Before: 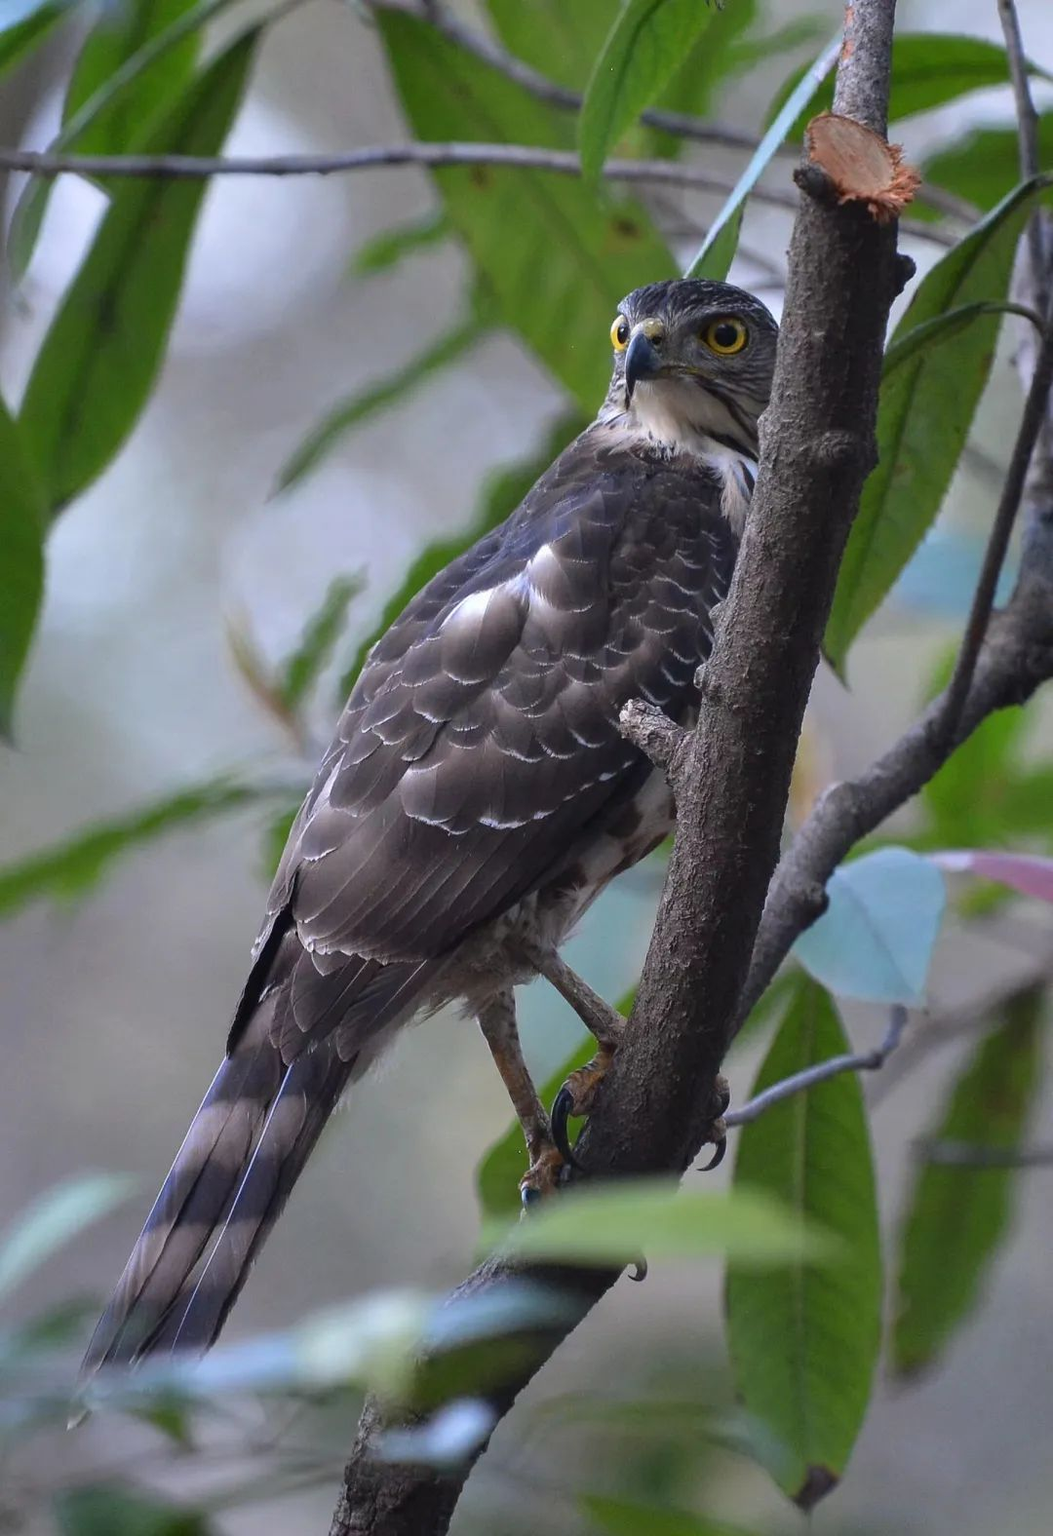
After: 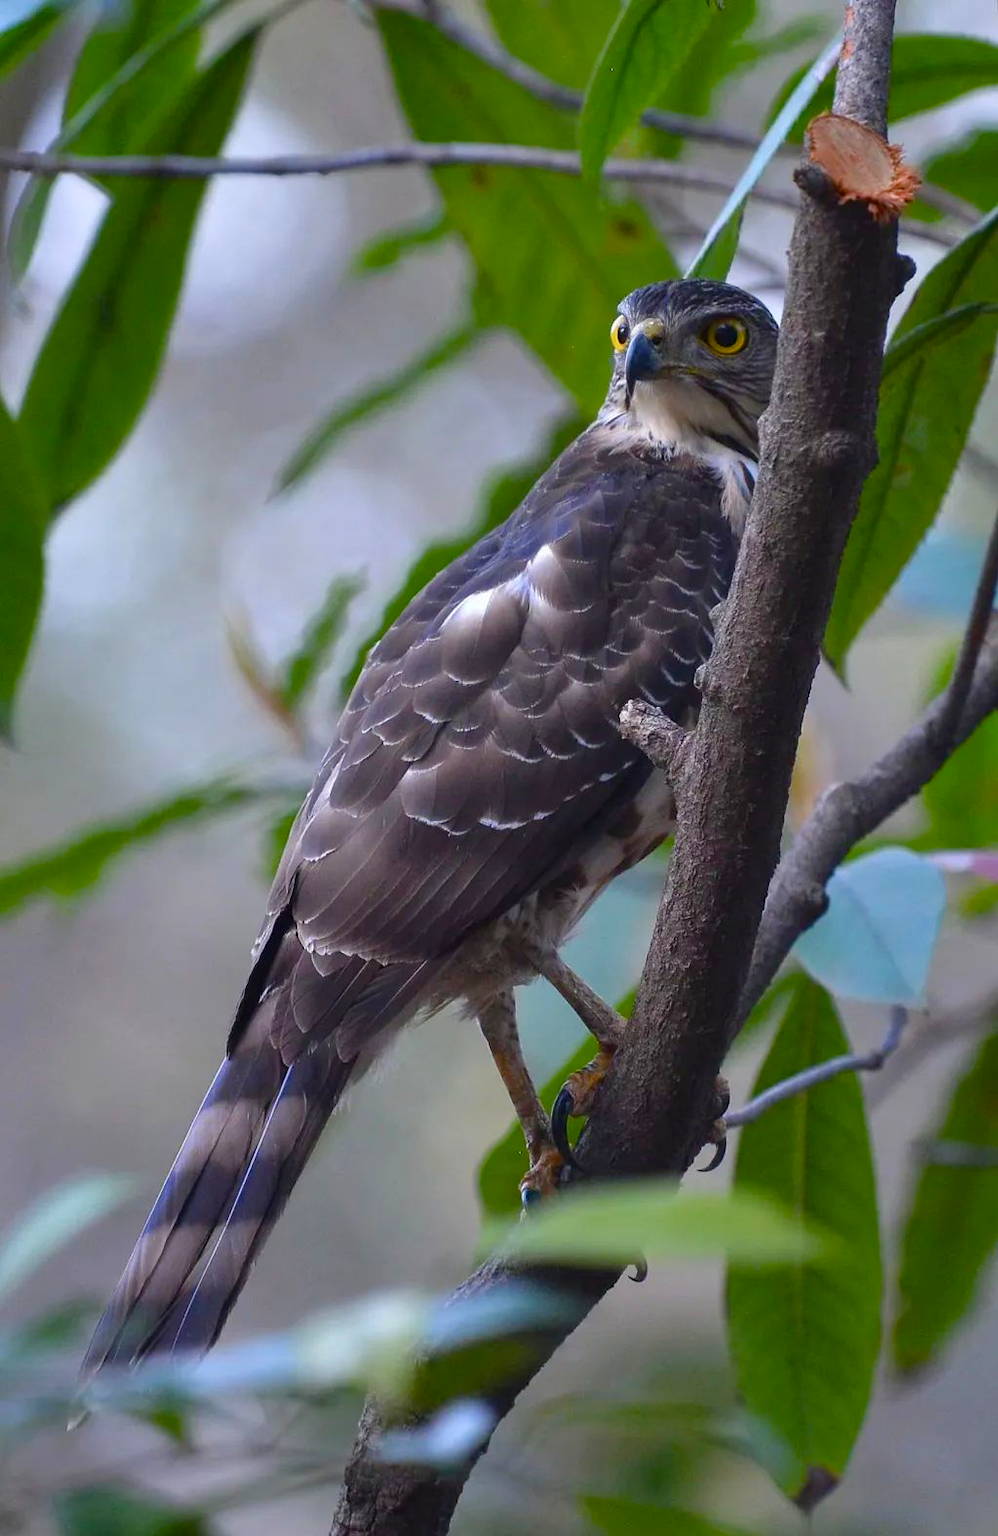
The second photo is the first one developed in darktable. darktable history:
crop and rotate: right 5.167%
color balance rgb: perceptual saturation grading › global saturation 35%, perceptual saturation grading › highlights -25%, perceptual saturation grading › shadows 50%
